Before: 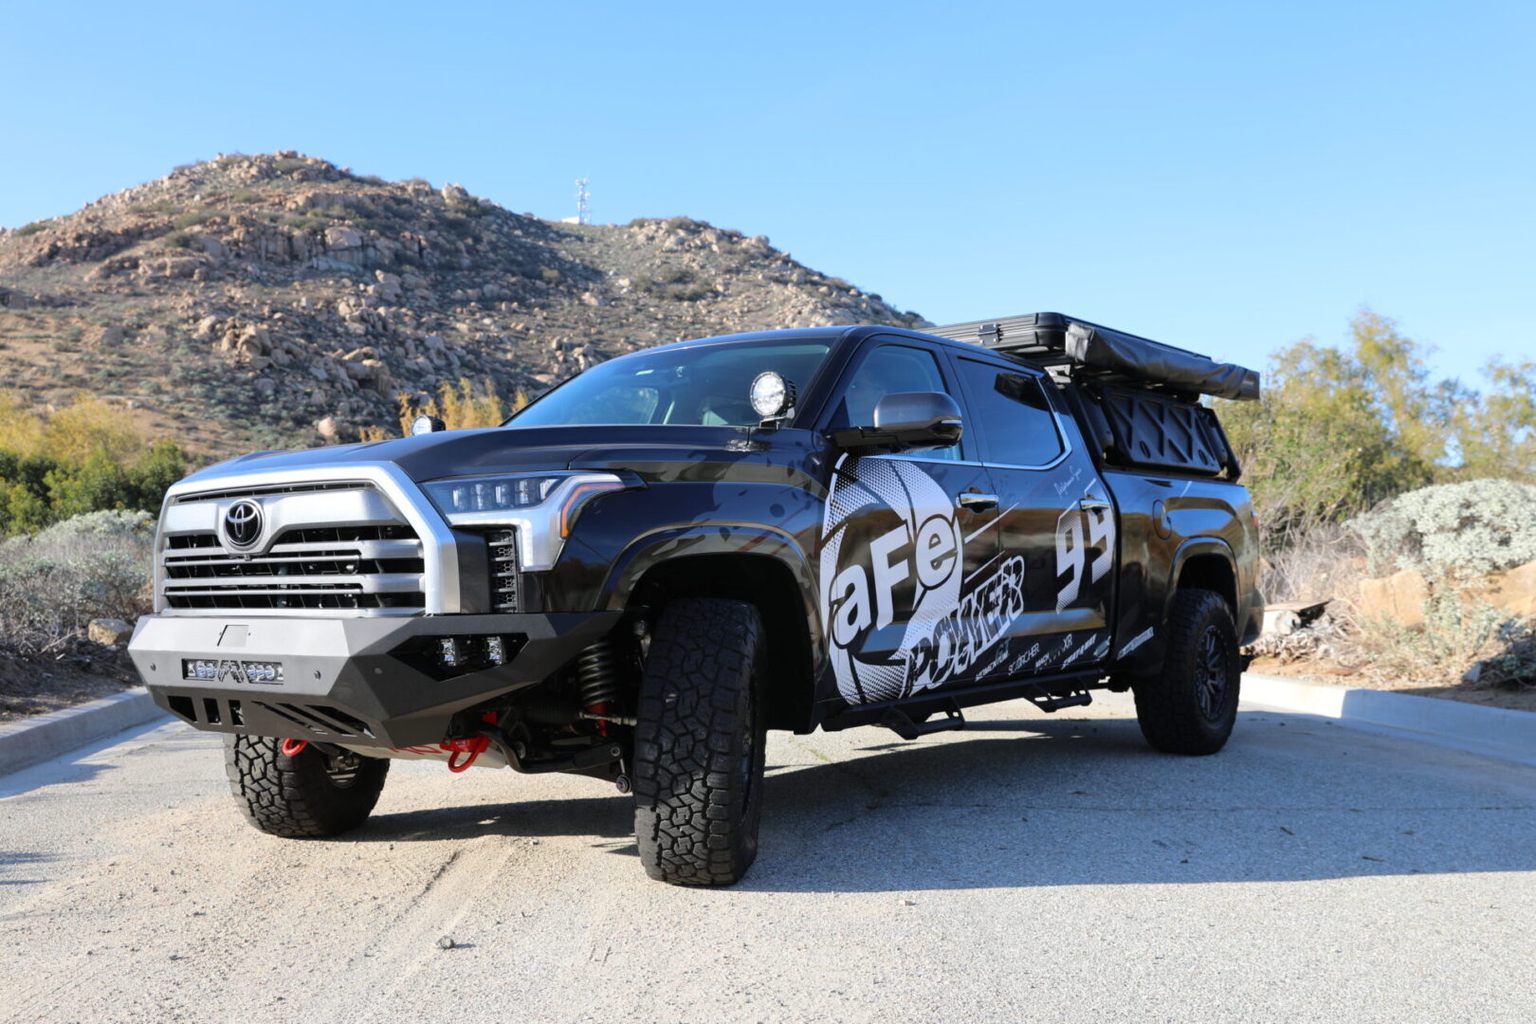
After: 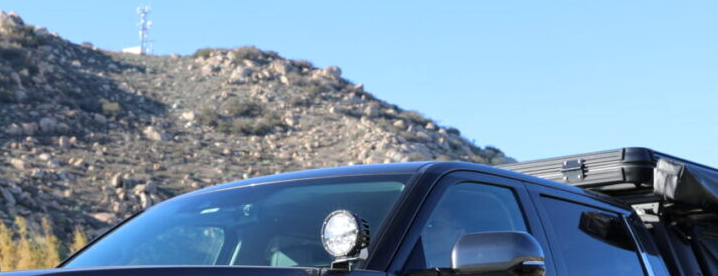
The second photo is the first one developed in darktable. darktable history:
crop: left 29.058%, top 16.853%, right 26.621%, bottom 57.519%
local contrast: highlights 100%, shadows 97%, detail 119%, midtone range 0.2
